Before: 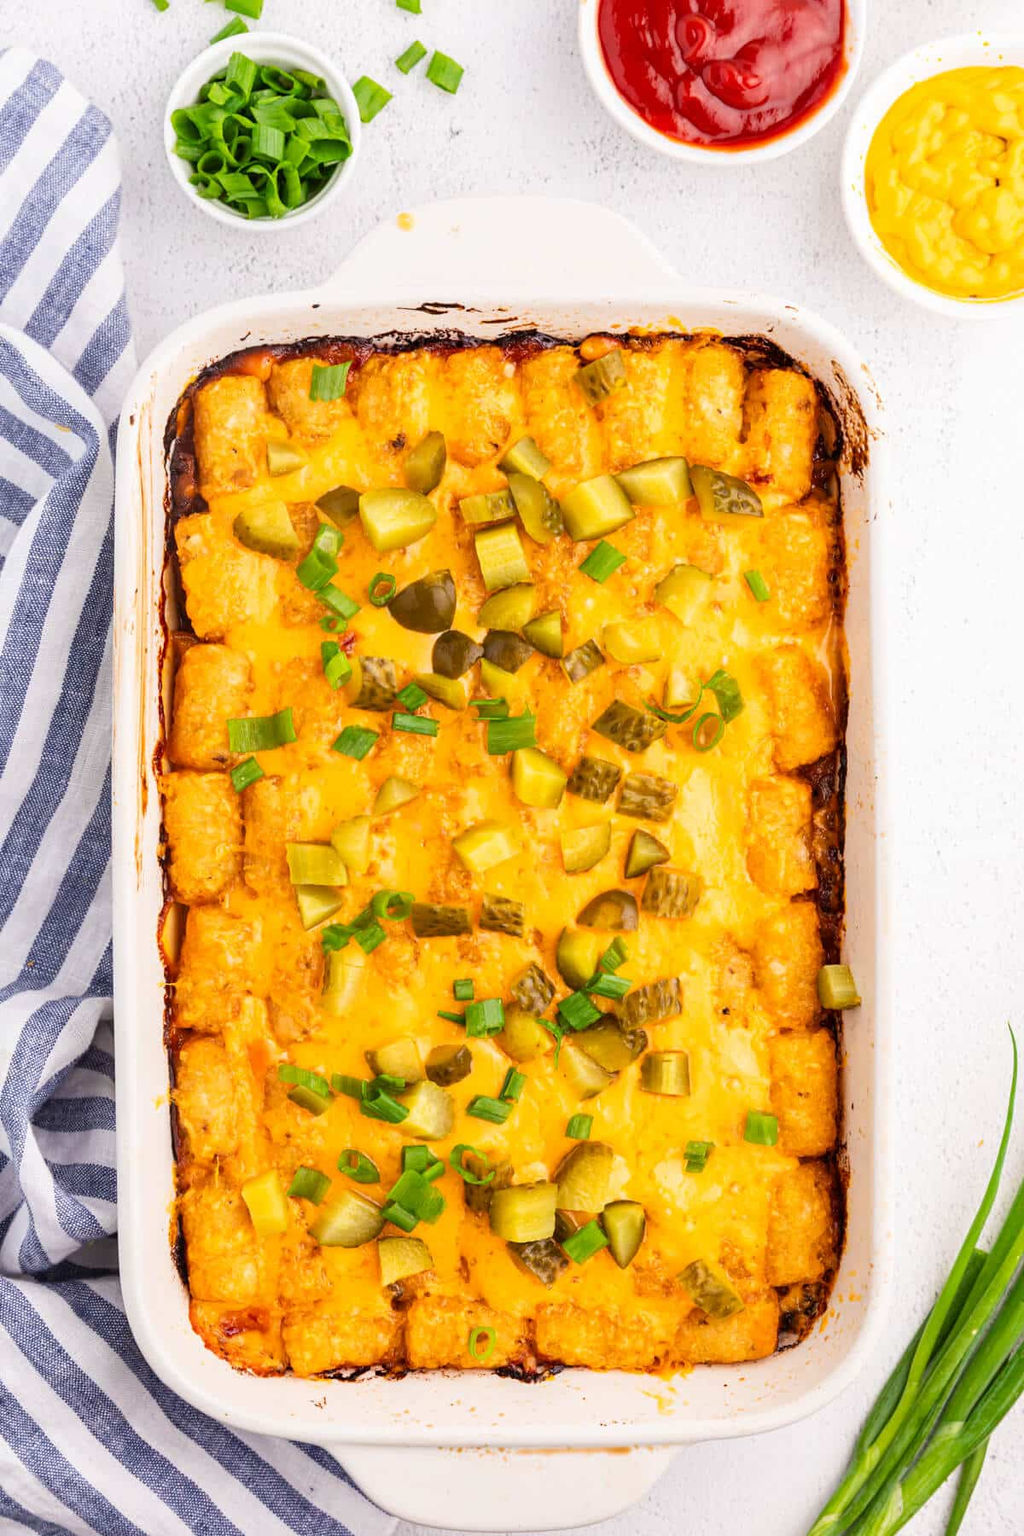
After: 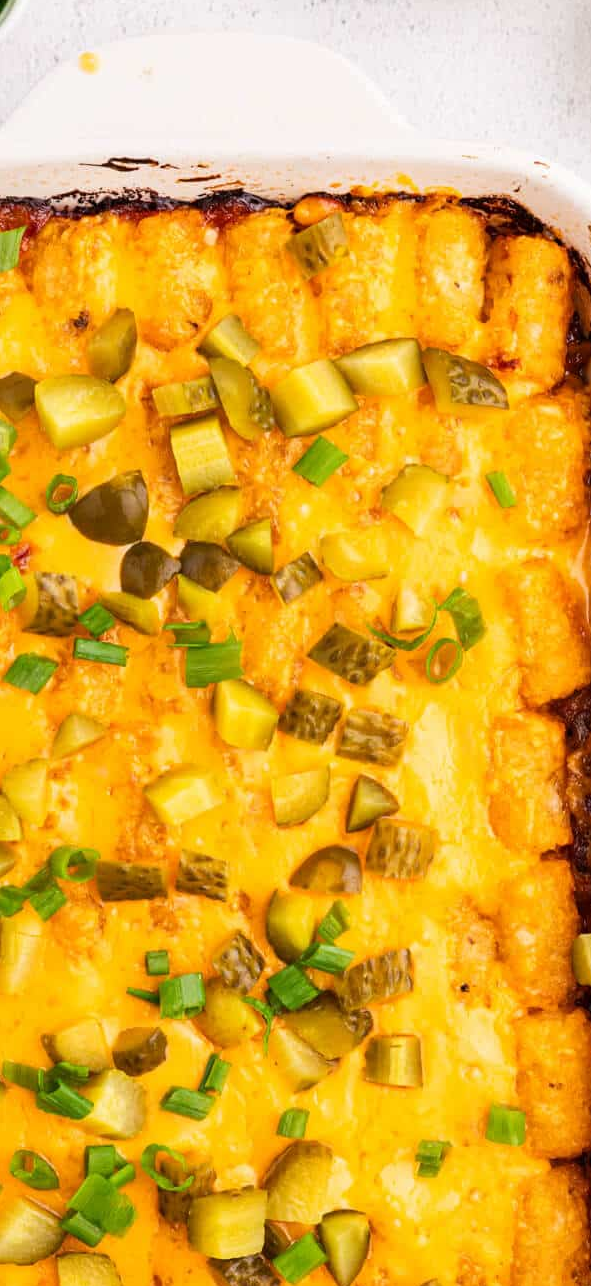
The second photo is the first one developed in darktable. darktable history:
crop: left 32.2%, top 10.97%, right 18.533%, bottom 17.539%
